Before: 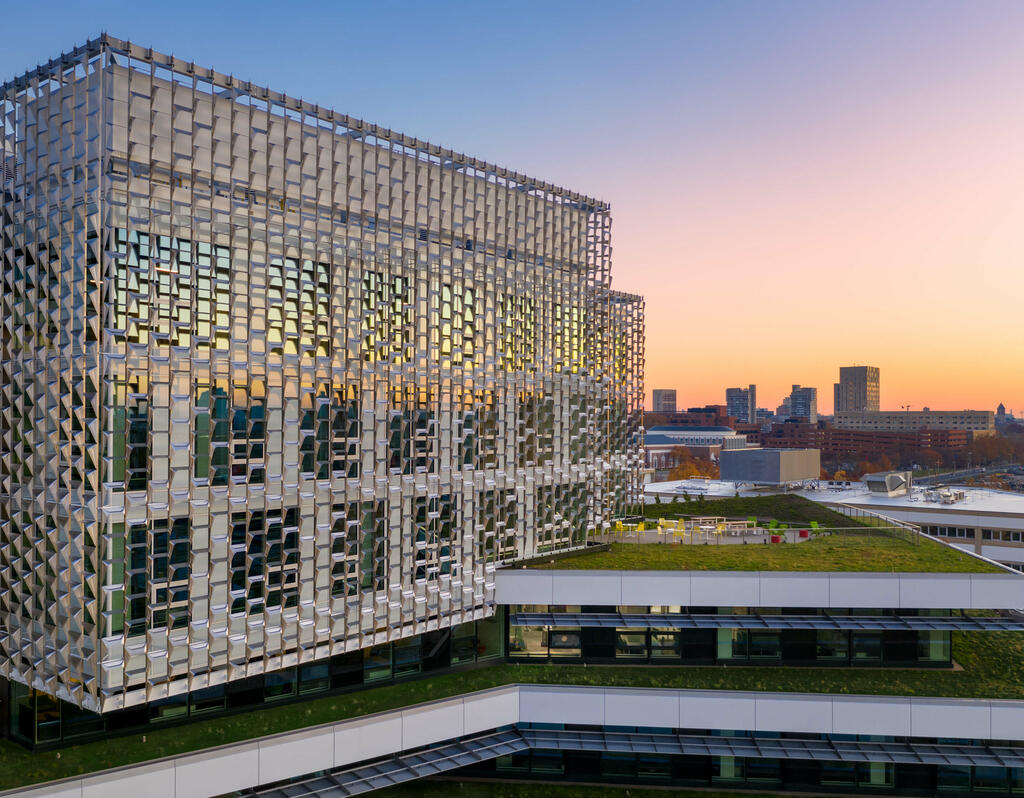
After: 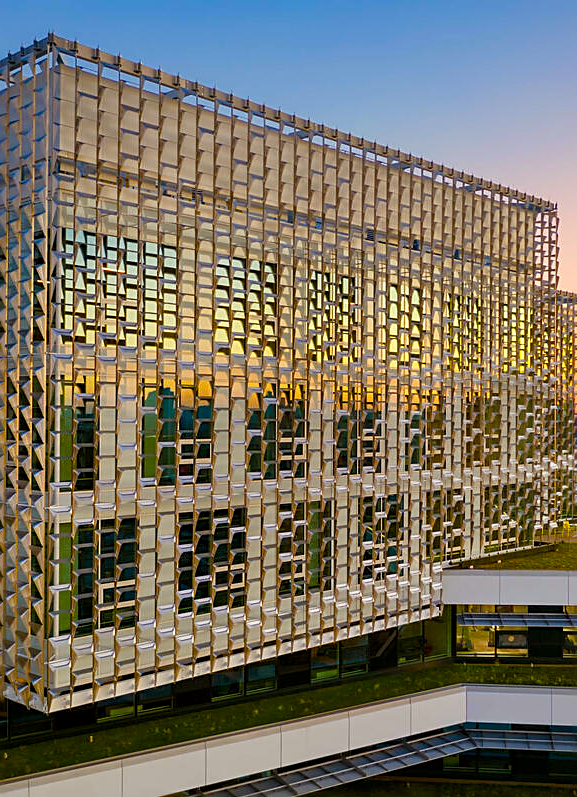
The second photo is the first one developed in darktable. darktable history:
sharpen: amount 0.496
color balance rgb: power › chroma 2.527%, power › hue 70.7°, linear chroma grading › global chroma 15.29%, perceptual saturation grading › global saturation 24.432%, perceptual saturation grading › highlights -23.694%, perceptual saturation grading › mid-tones 24.148%, perceptual saturation grading › shadows 39.193%
crop: left 5.234%, right 38.413%
